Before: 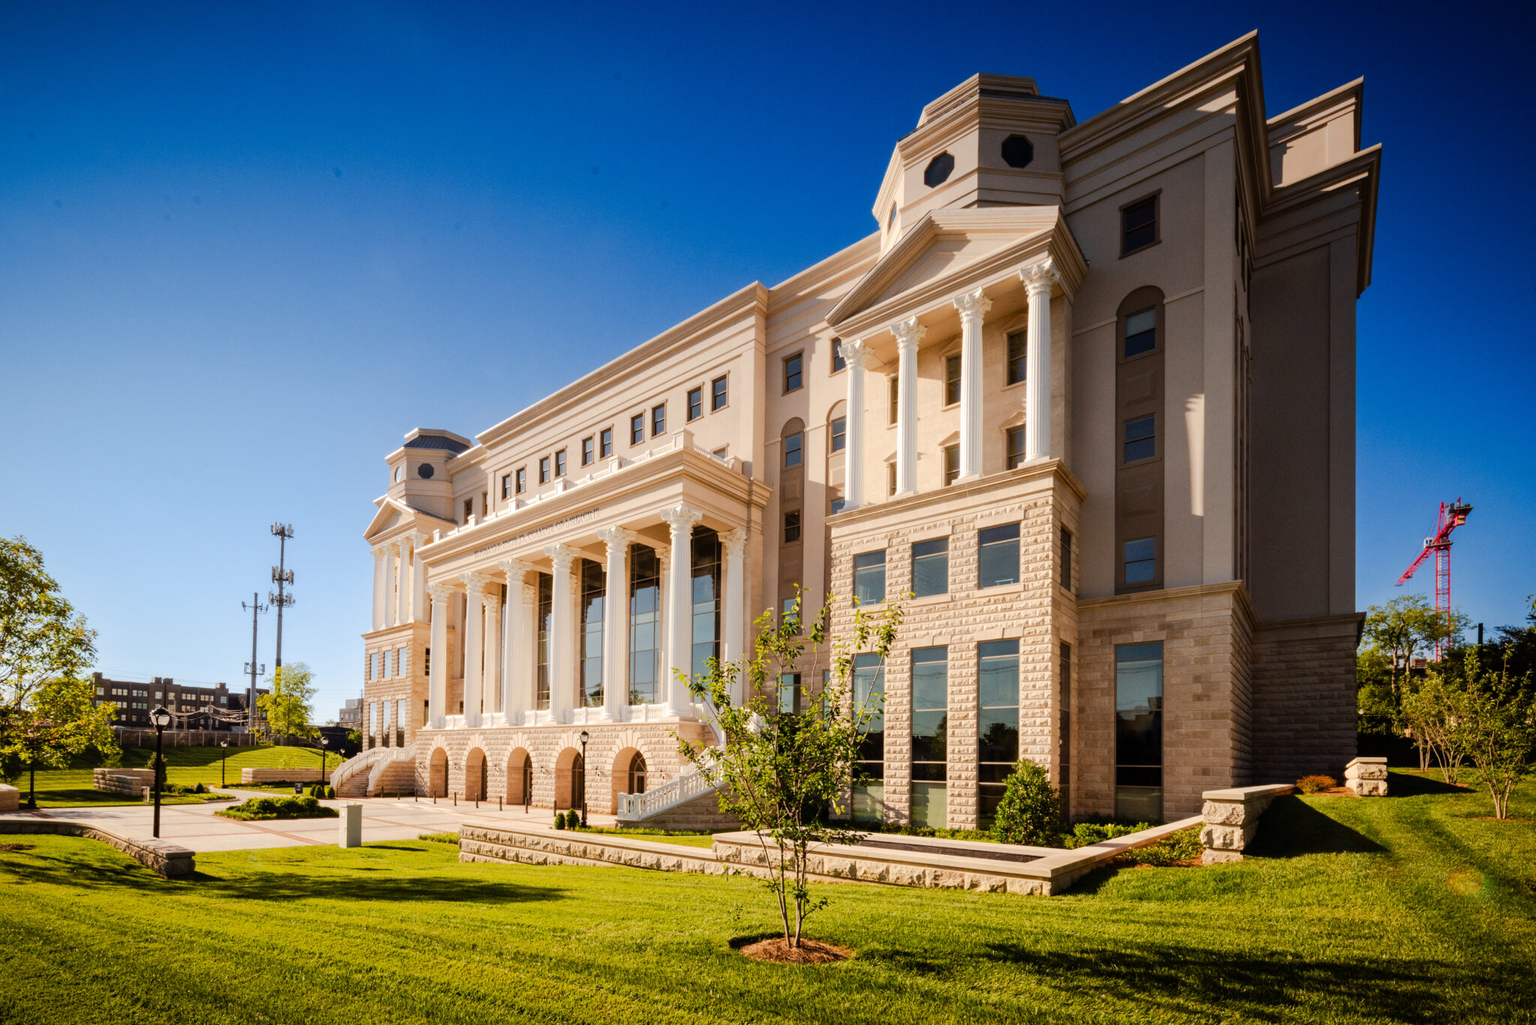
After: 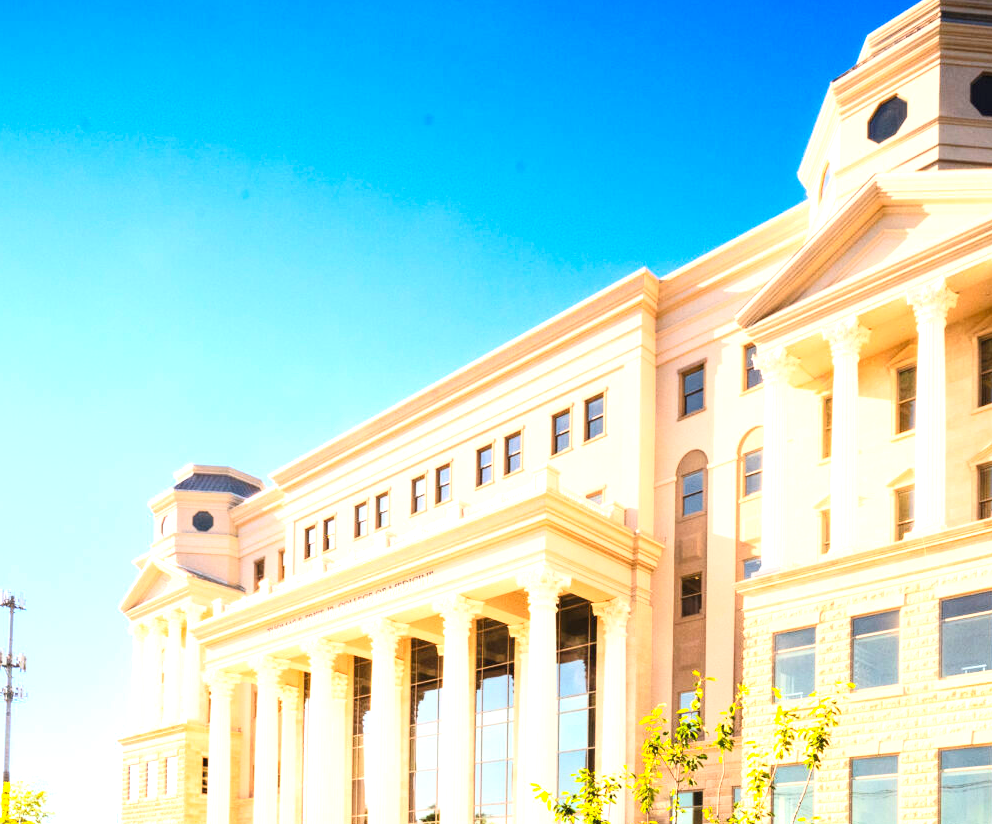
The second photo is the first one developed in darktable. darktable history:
contrast brightness saturation: contrast 0.198, brightness 0.167, saturation 0.22
exposure: black level correction 0, exposure 1.475 EV, compensate exposure bias true, compensate highlight preservation false
crop: left 17.869%, top 7.836%, right 33.108%, bottom 31.883%
